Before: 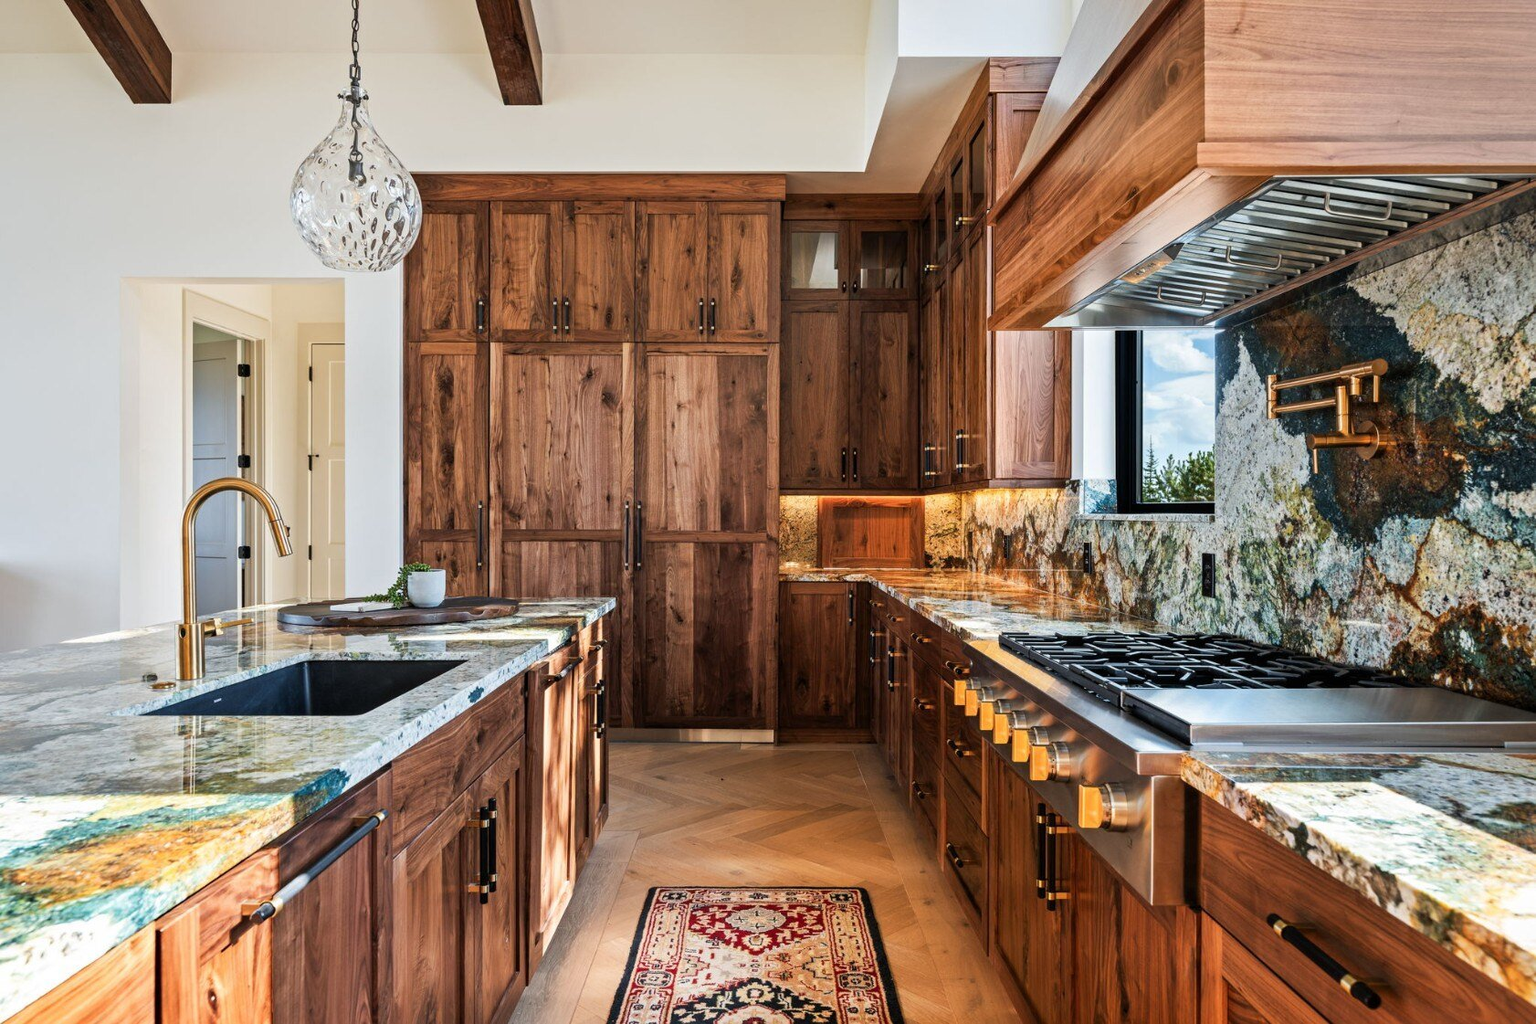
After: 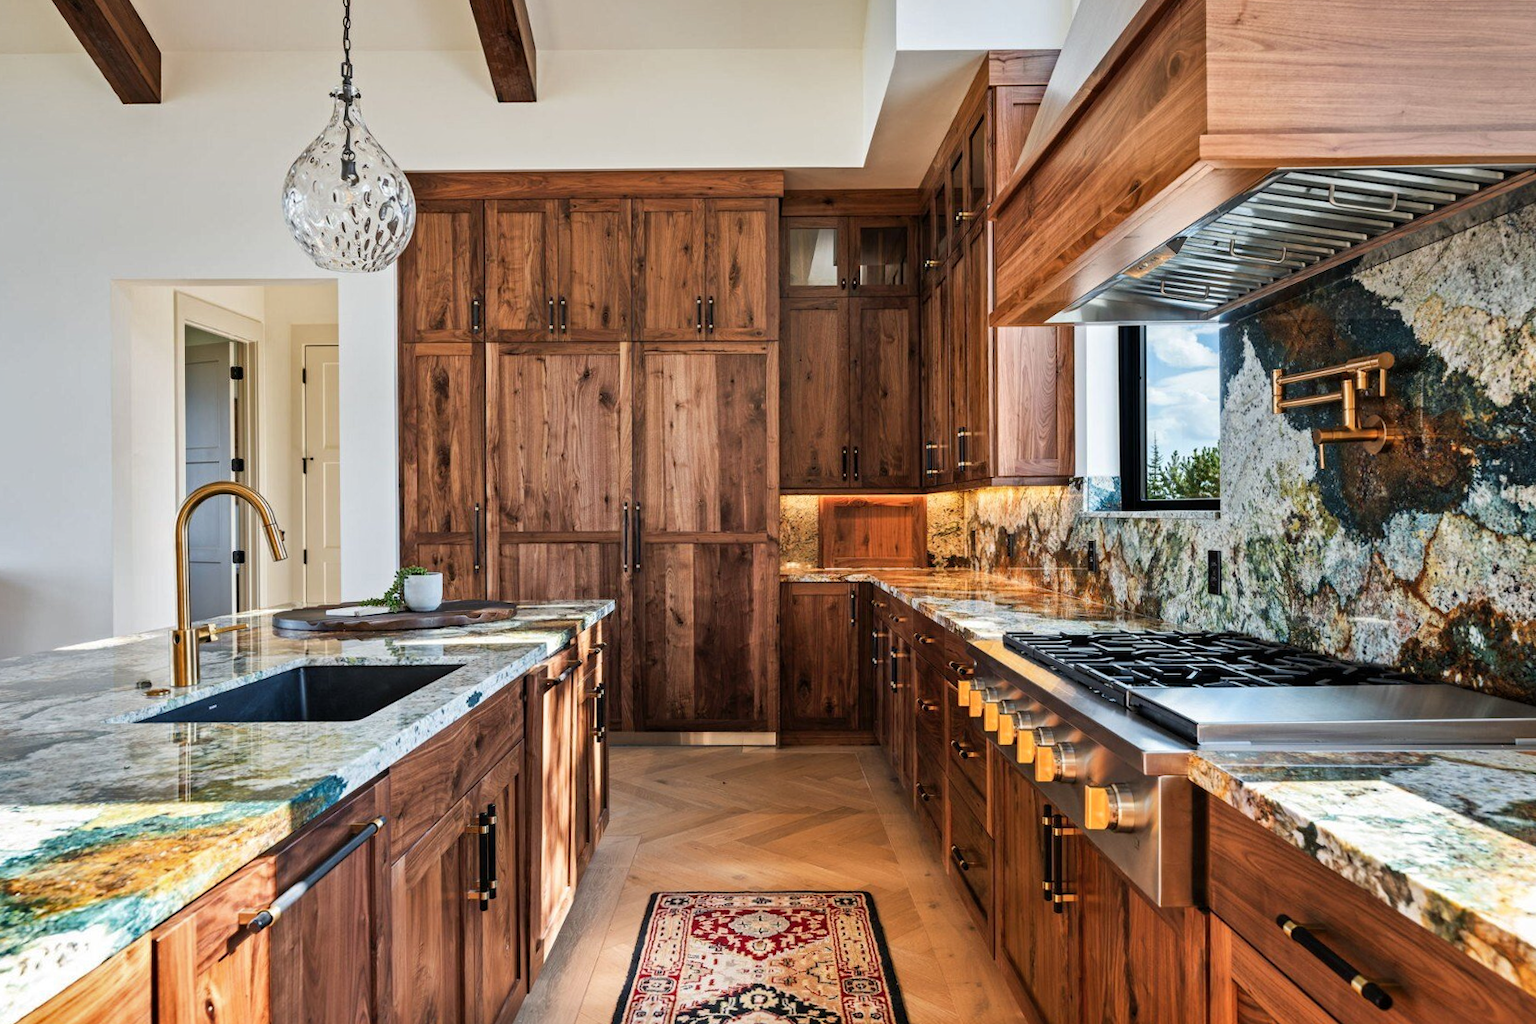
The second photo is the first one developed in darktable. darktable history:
rotate and perspective: rotation -0.45°, automatic cropping original format, crop left 0.008, crop right 0.992, crop top 0.012, crop bottom 0.988
shadows and highlights: low approximation 0.01, soften with gaussian
